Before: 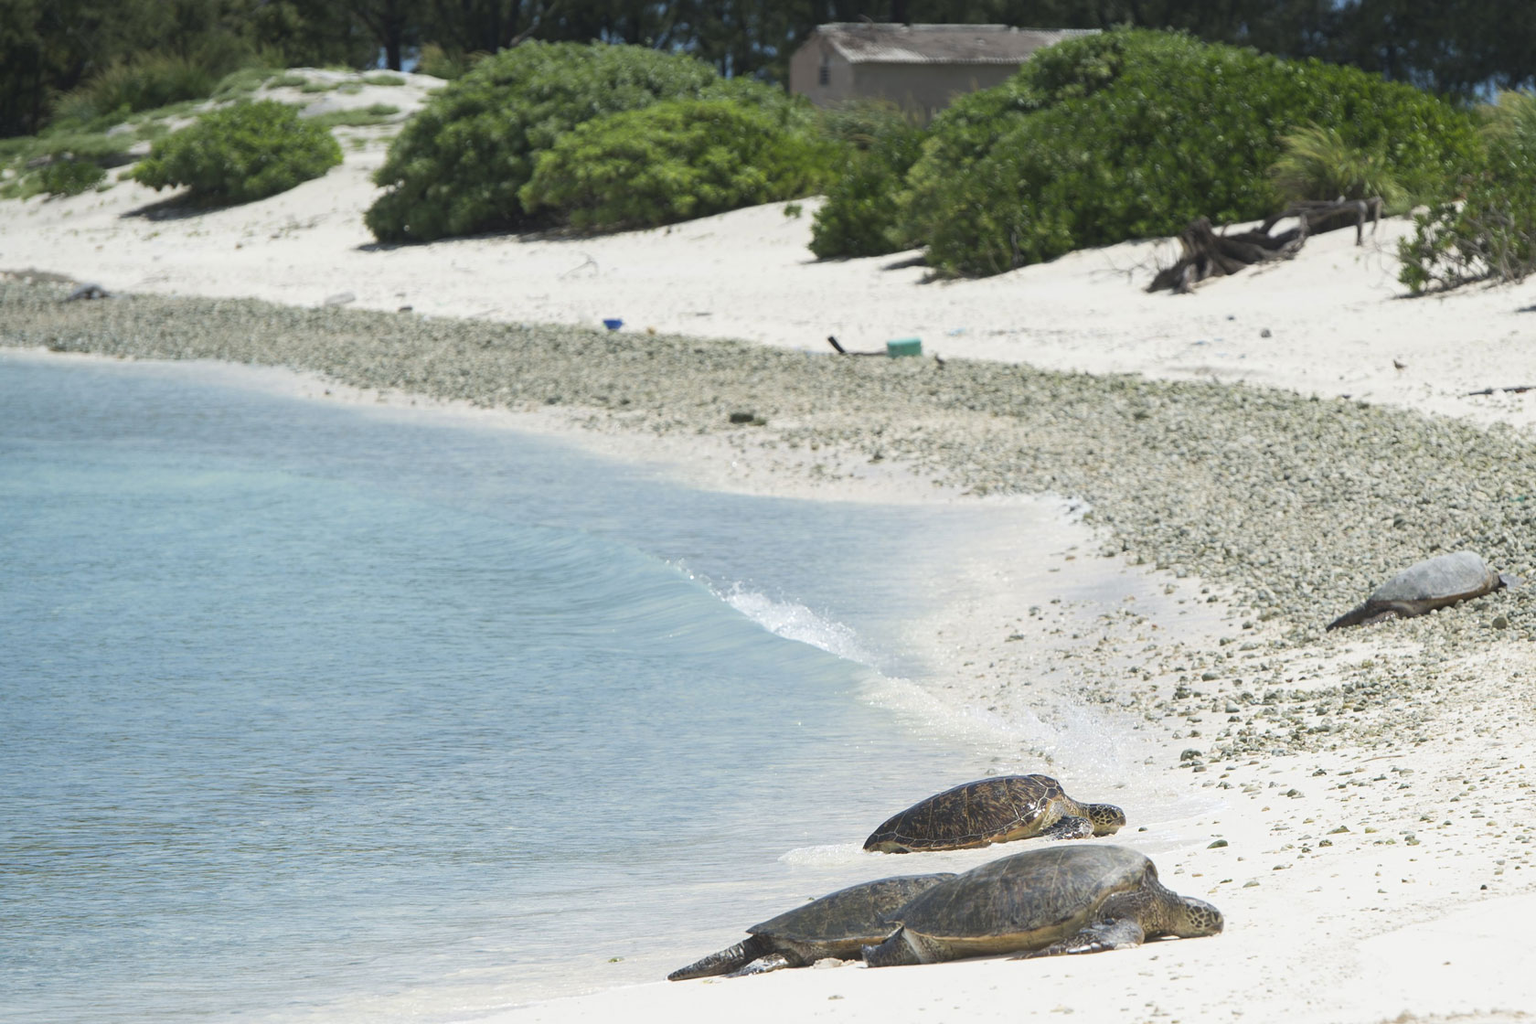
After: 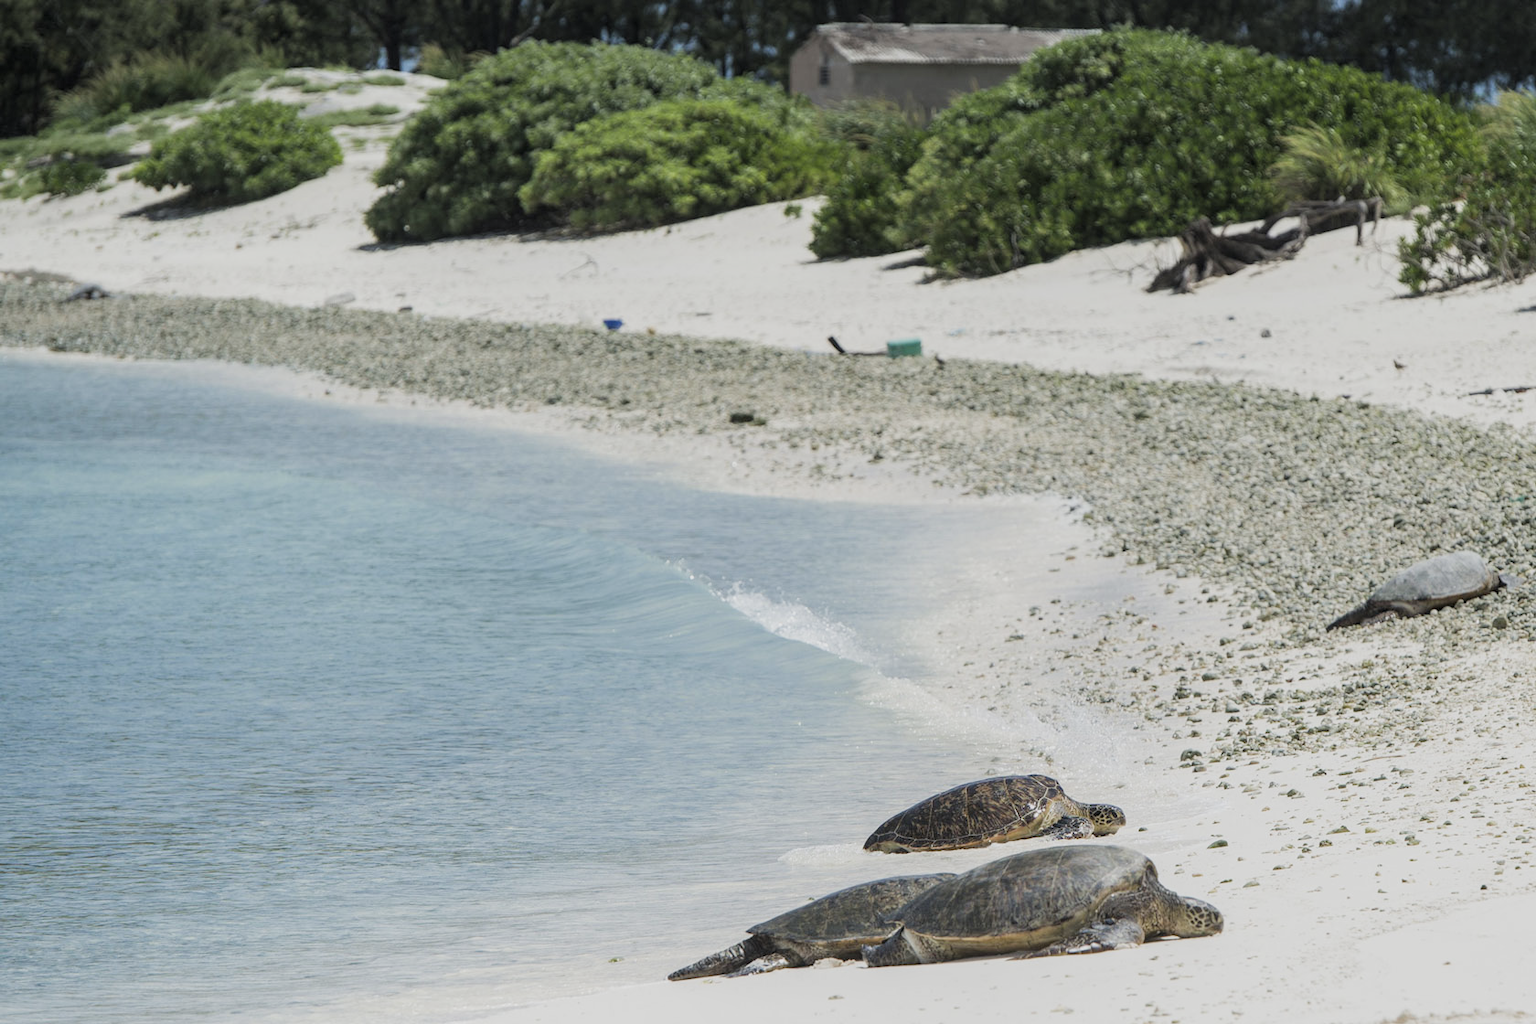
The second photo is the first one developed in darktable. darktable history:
filmic rgb: black relative exposure -8 EV, white relative exposure 3.89 EV, hardness 4.25, color science v4 (2020)
local contrast: on, module defaults
